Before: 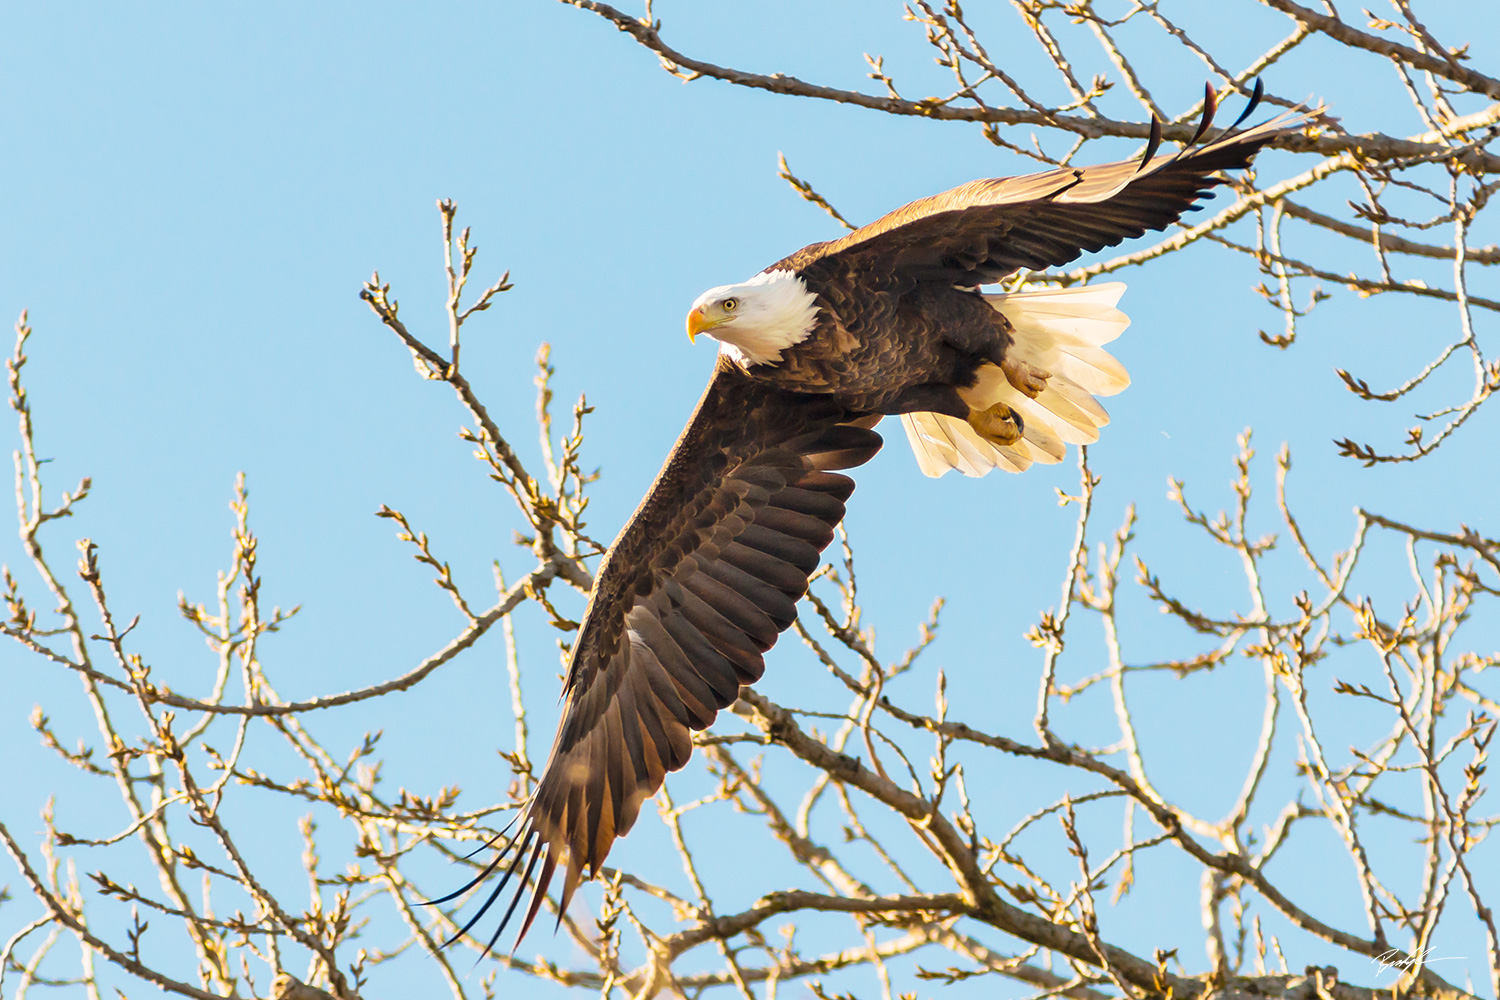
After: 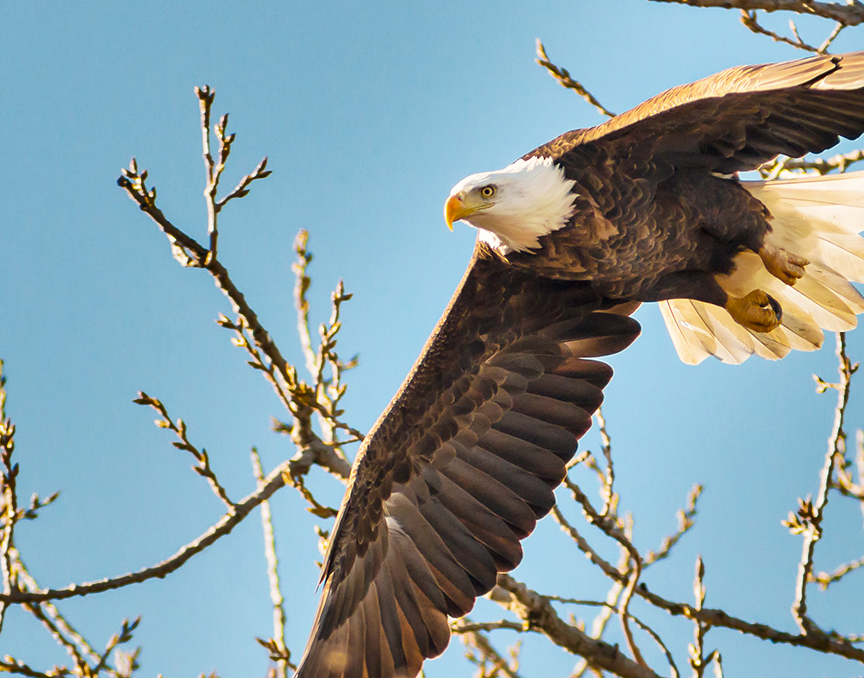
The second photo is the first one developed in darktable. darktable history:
shadows and highlights: radius 101.58, shadows 50.8, highlights -65.21, soften with gaussian
crop: left 16.185%, top 11.366%, right 26.164%, bottom 20.788%
